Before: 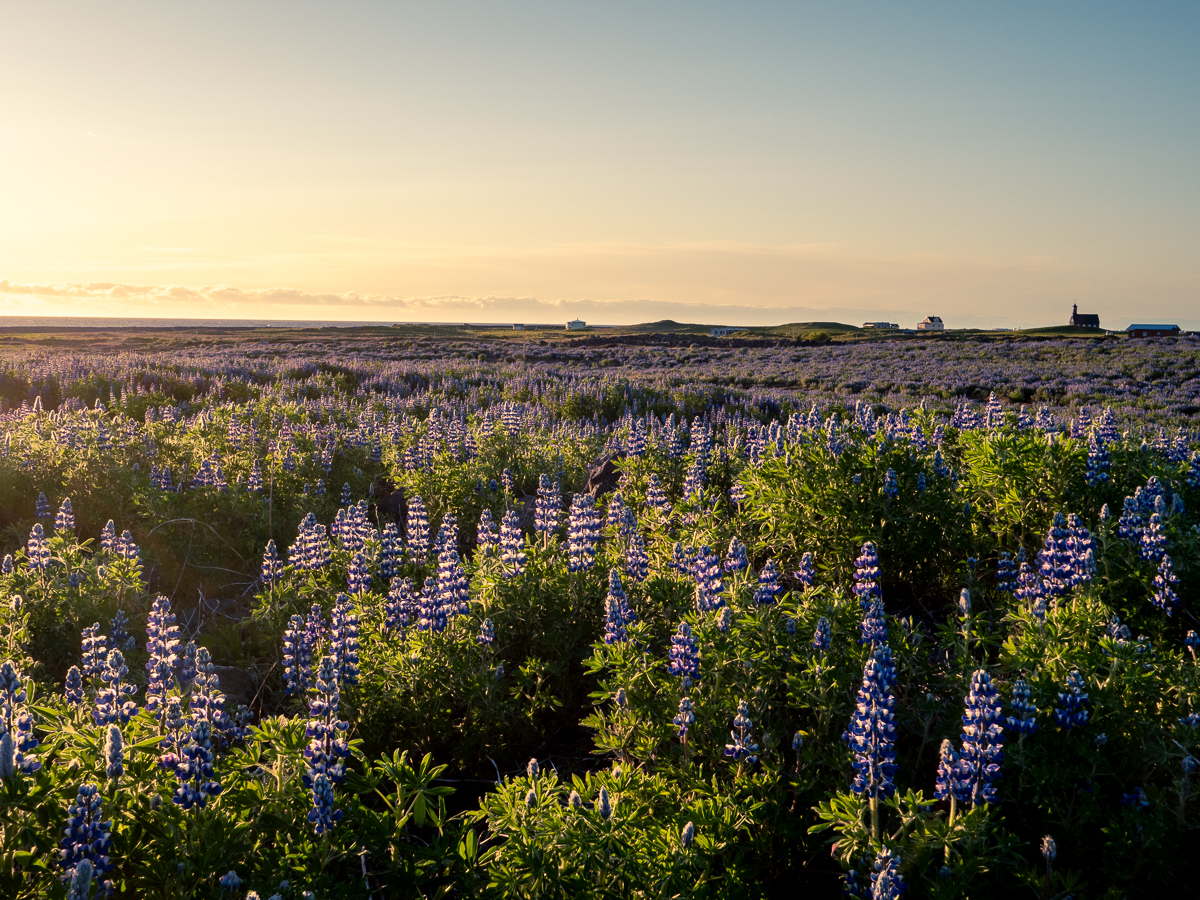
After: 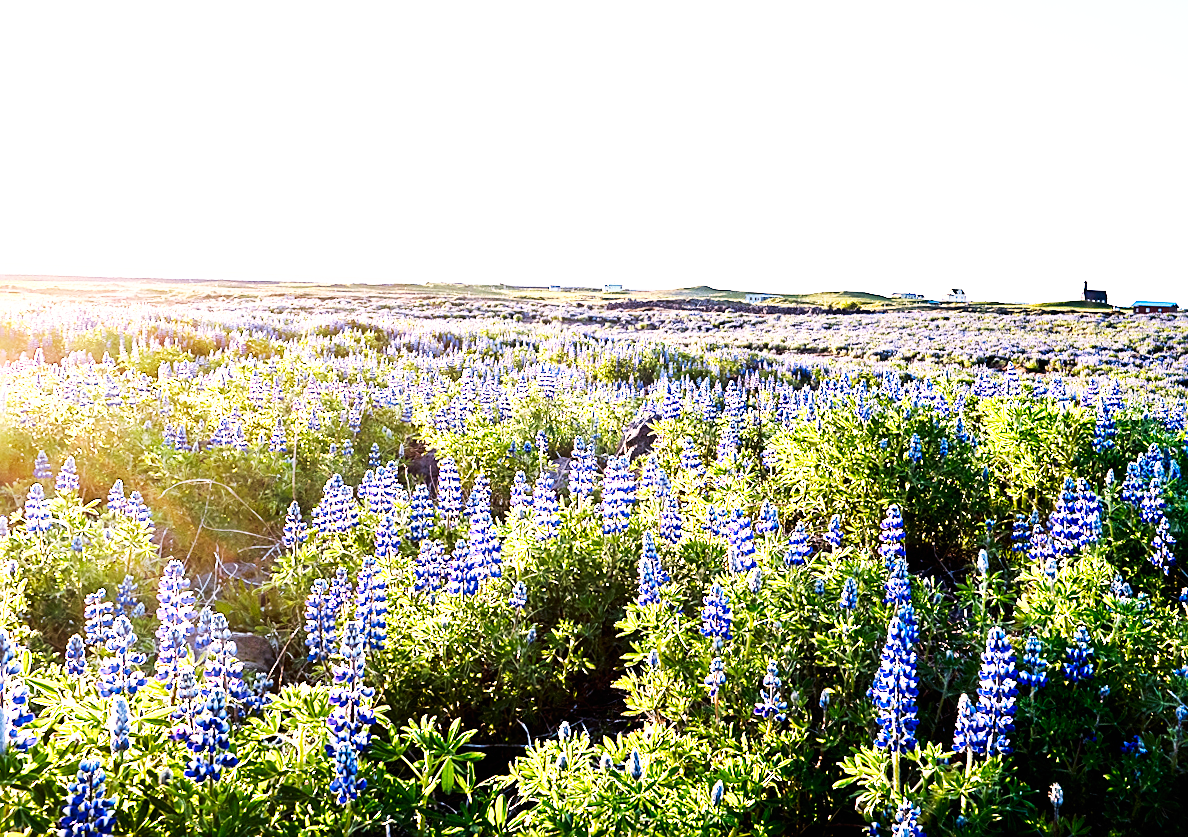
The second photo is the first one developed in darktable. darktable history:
rotate and perspective: rotation 0.679°, lens shift (horizontal) 0.136, crop left 0.009, crop right 0.991, crop top 0.078, crop bottom 0.95
sharpen: on, module defaults
base curve: curves: ch0 [(0, 0) (0.007, 0.004) (0.027, 0.03) (0.046, 0.07) (0.207, 0.54) (0.442, 0.872) (0.673, 0.972) (1, 1)], preserve colors none
exposure: exposure 2.003 EV, compensate highlight preservation false
